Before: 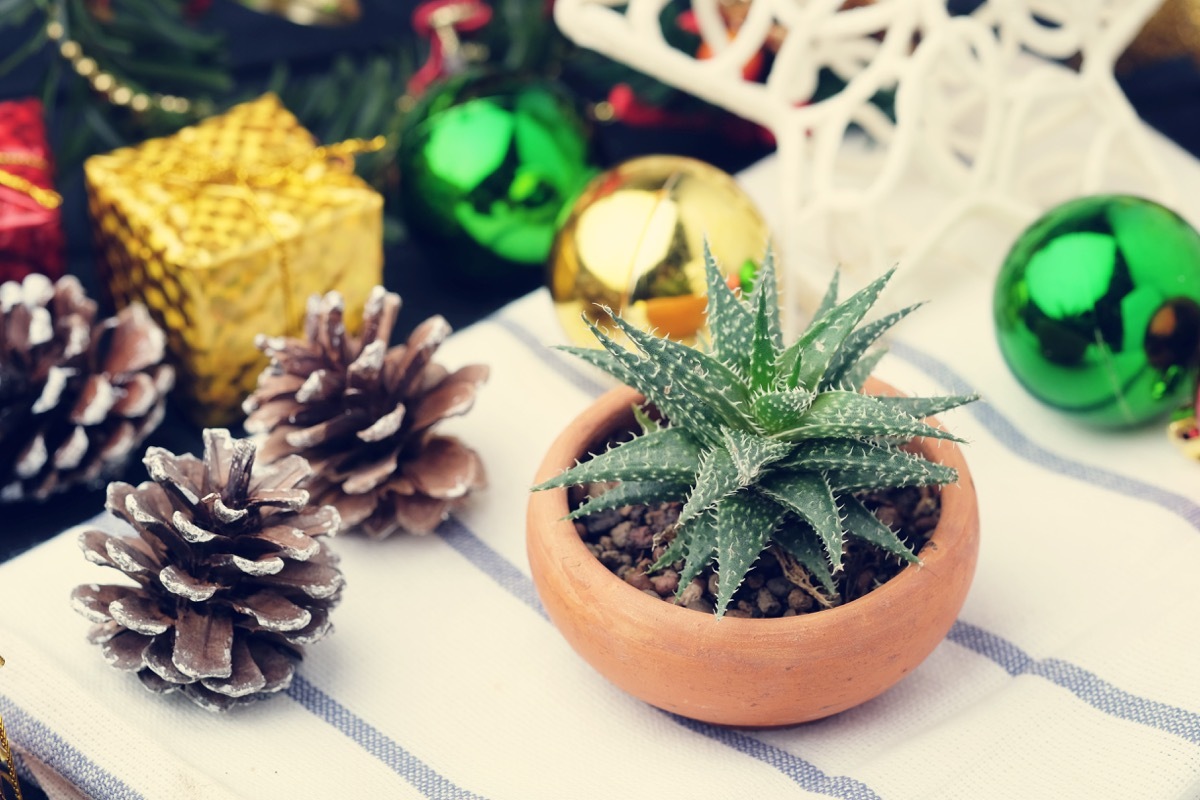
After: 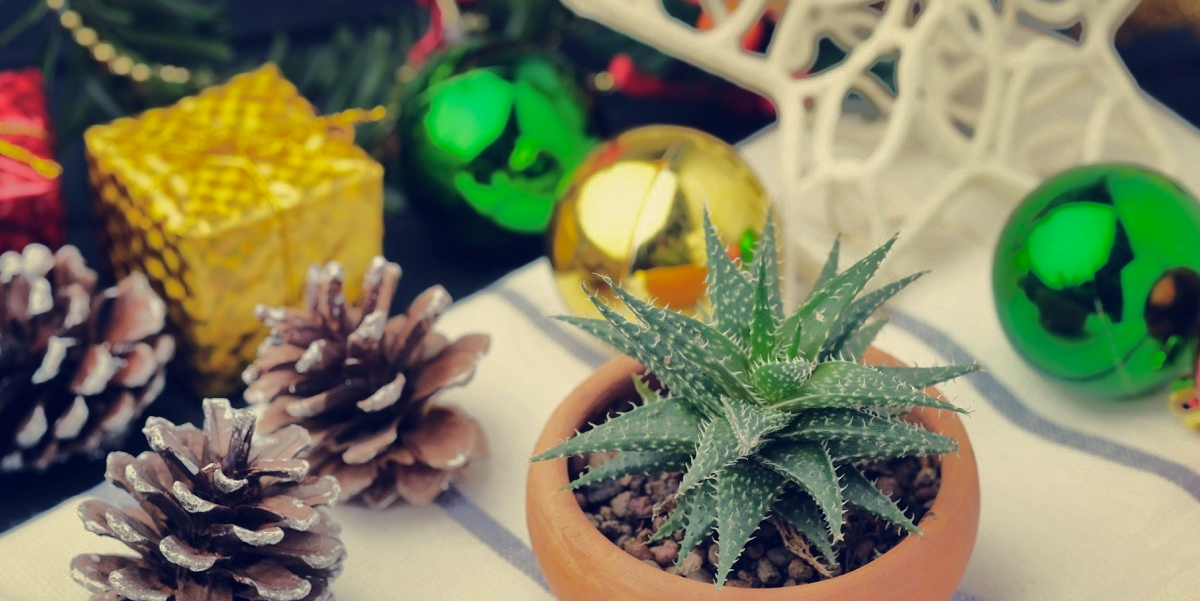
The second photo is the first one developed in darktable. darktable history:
crop: top 3.828%, bottom 21.009%
shadows and highlights: shadows -18.39, highlights -73.66
